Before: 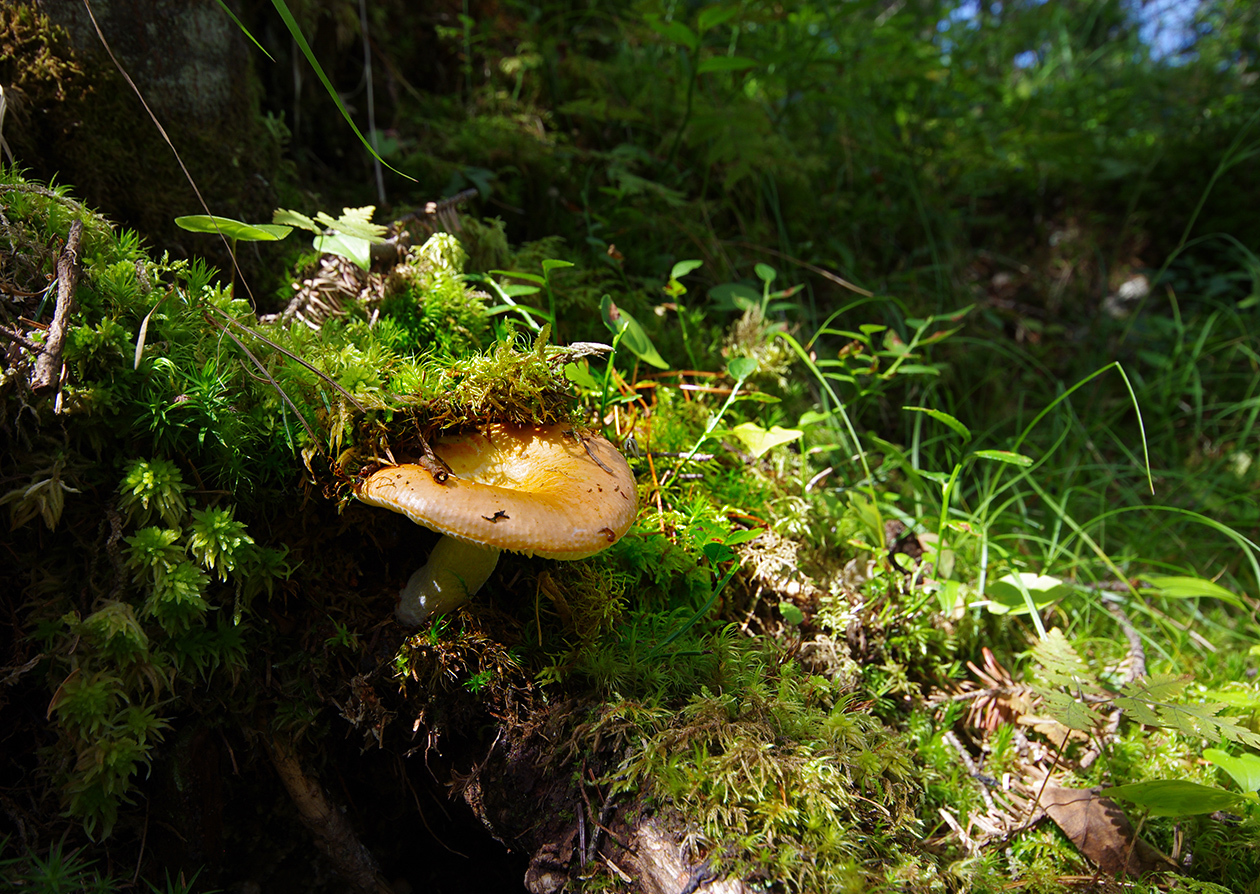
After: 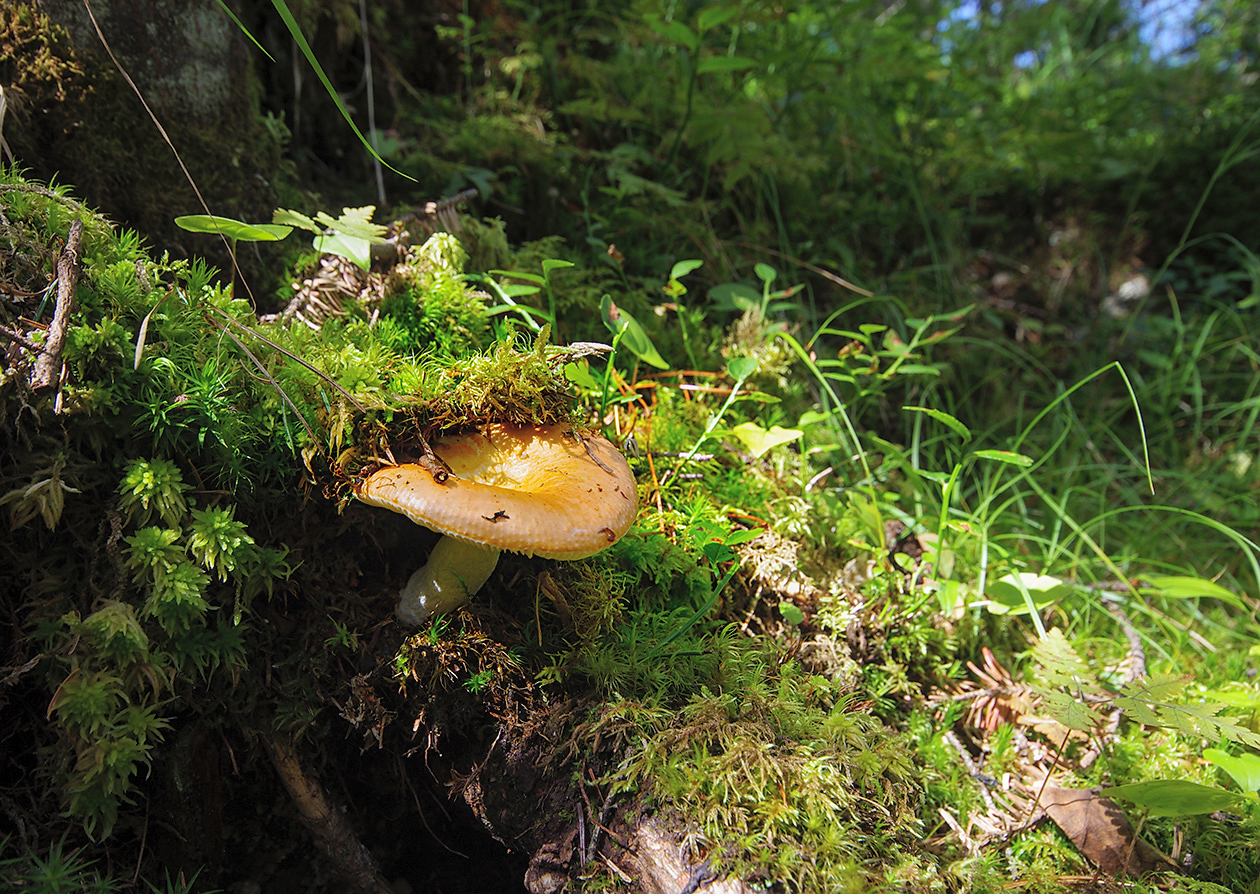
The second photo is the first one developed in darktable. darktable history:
local contrast: detail 109%
contrast brightness saturation: brightness 0.142
sharpen: radius 1.016, threshold 1.053
